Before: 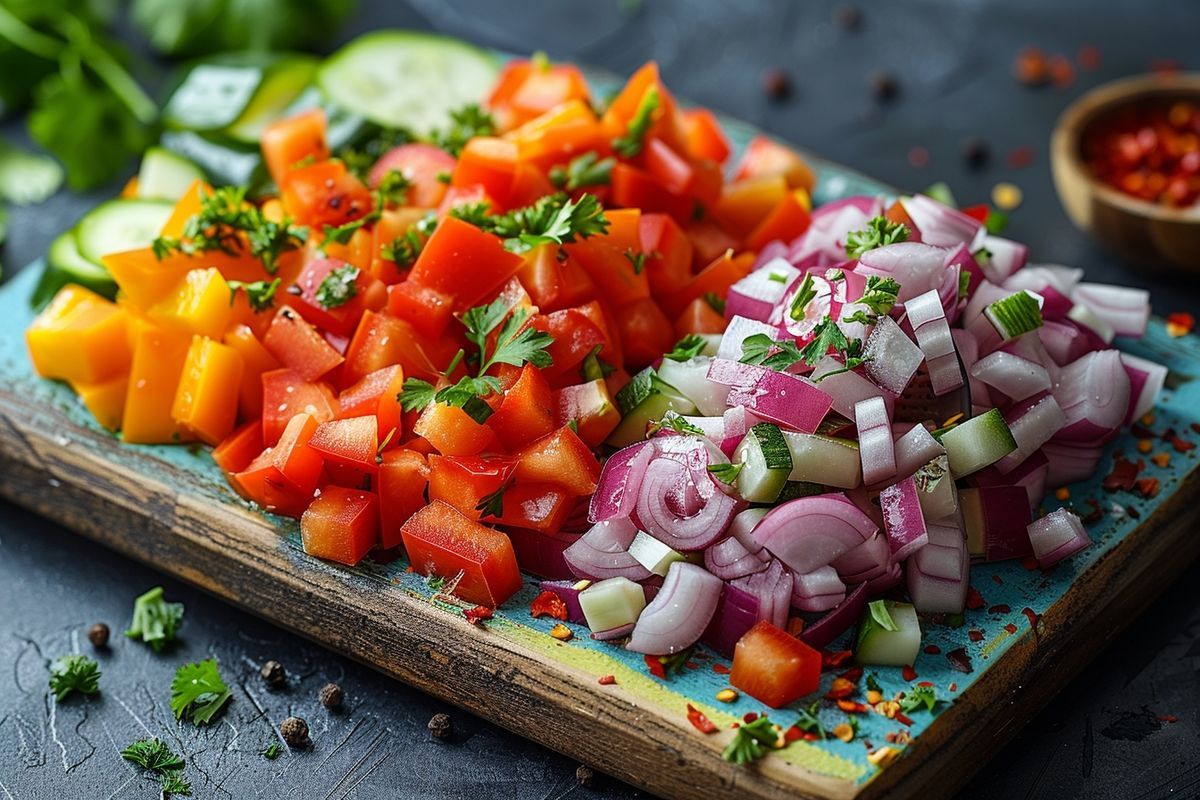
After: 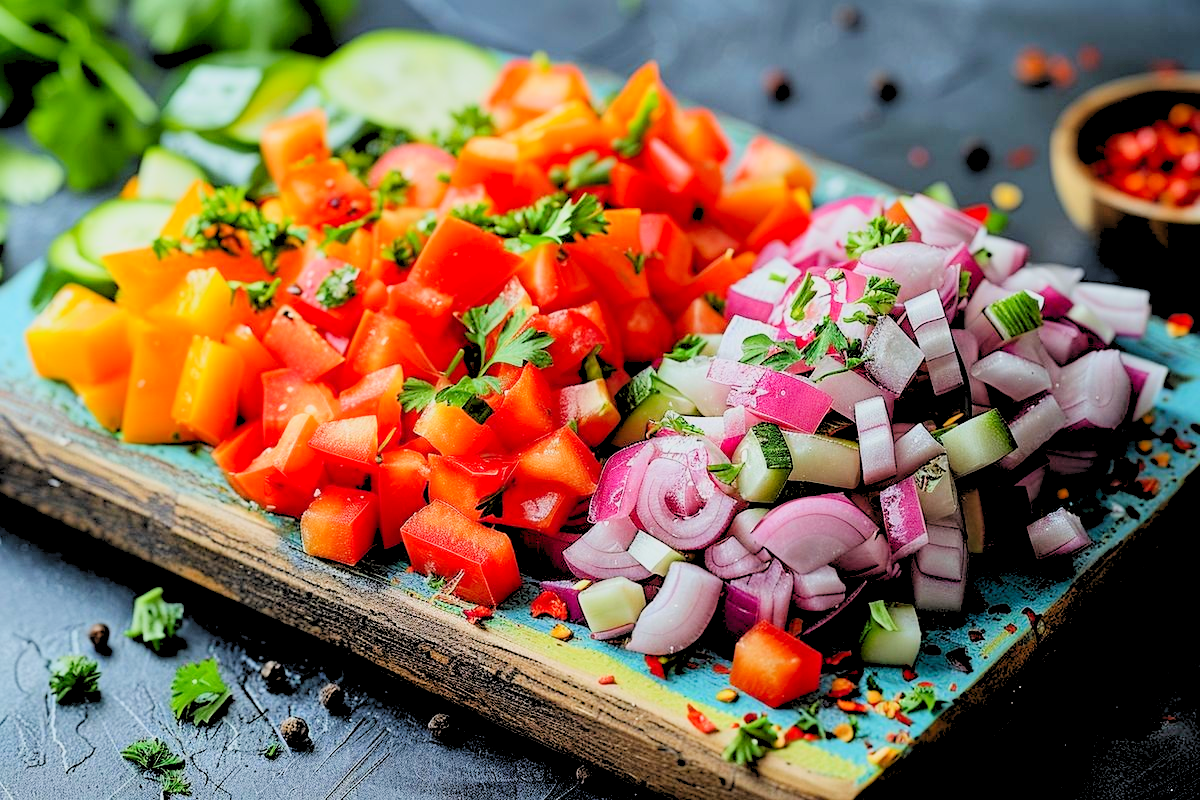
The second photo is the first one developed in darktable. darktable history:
exposure: exposure 0.211 EV, compensate highlight preservation false
levels: levels [0.093, 0.434, 0.988]
filmic rgb: black relative exposure -7.65 EV, white relative exposure 4.56 EV, hardness 3.61, color science v6 (2022)
